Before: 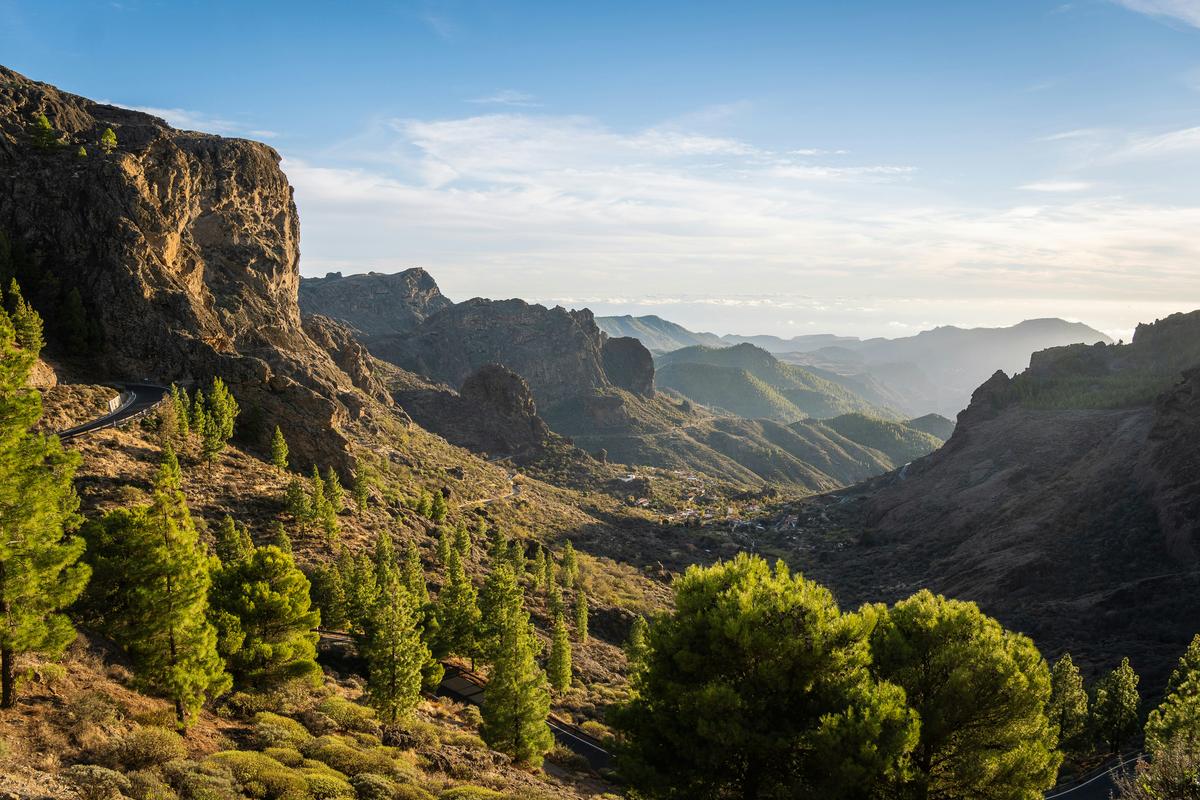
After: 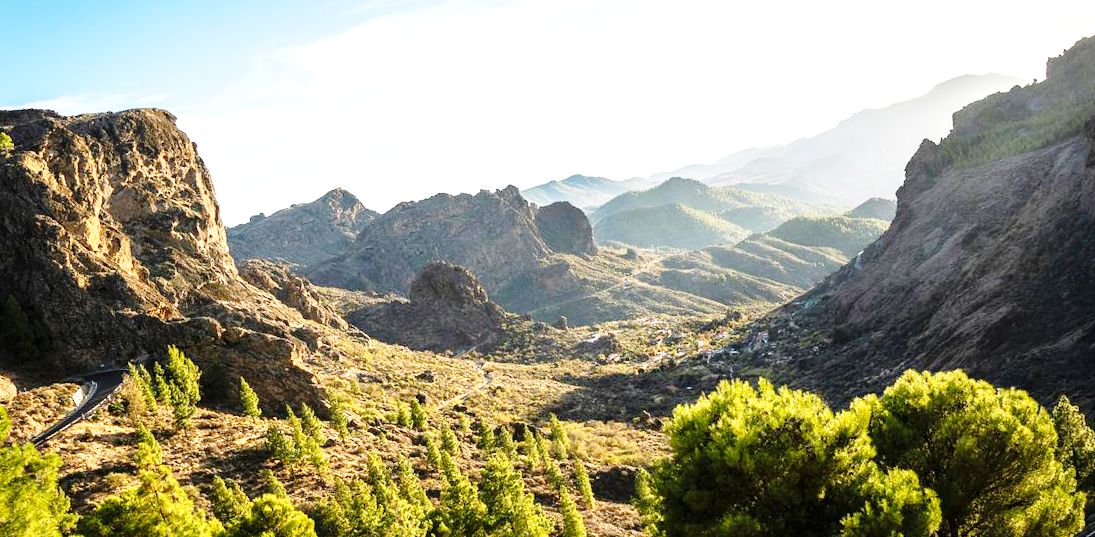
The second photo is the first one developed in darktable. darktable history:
base curve: curves: ch0 [(0, 0) (0.028, 0.03) (0.121, 0.232) (0.46, 0.748) (0.859, 0.968) (1, 1)], preserve colors none
rotate and perspective: rotation -14.8°, crop left 0.1, crop right 0.903, crop top 0.25, crop bottom 0.748
exposure: exposure 0.6 EV, compensate highlight preservation false
local contrast: mode bilateral grid, contrast 20, coarseness 50, detail 120%, midtone range 0.2
